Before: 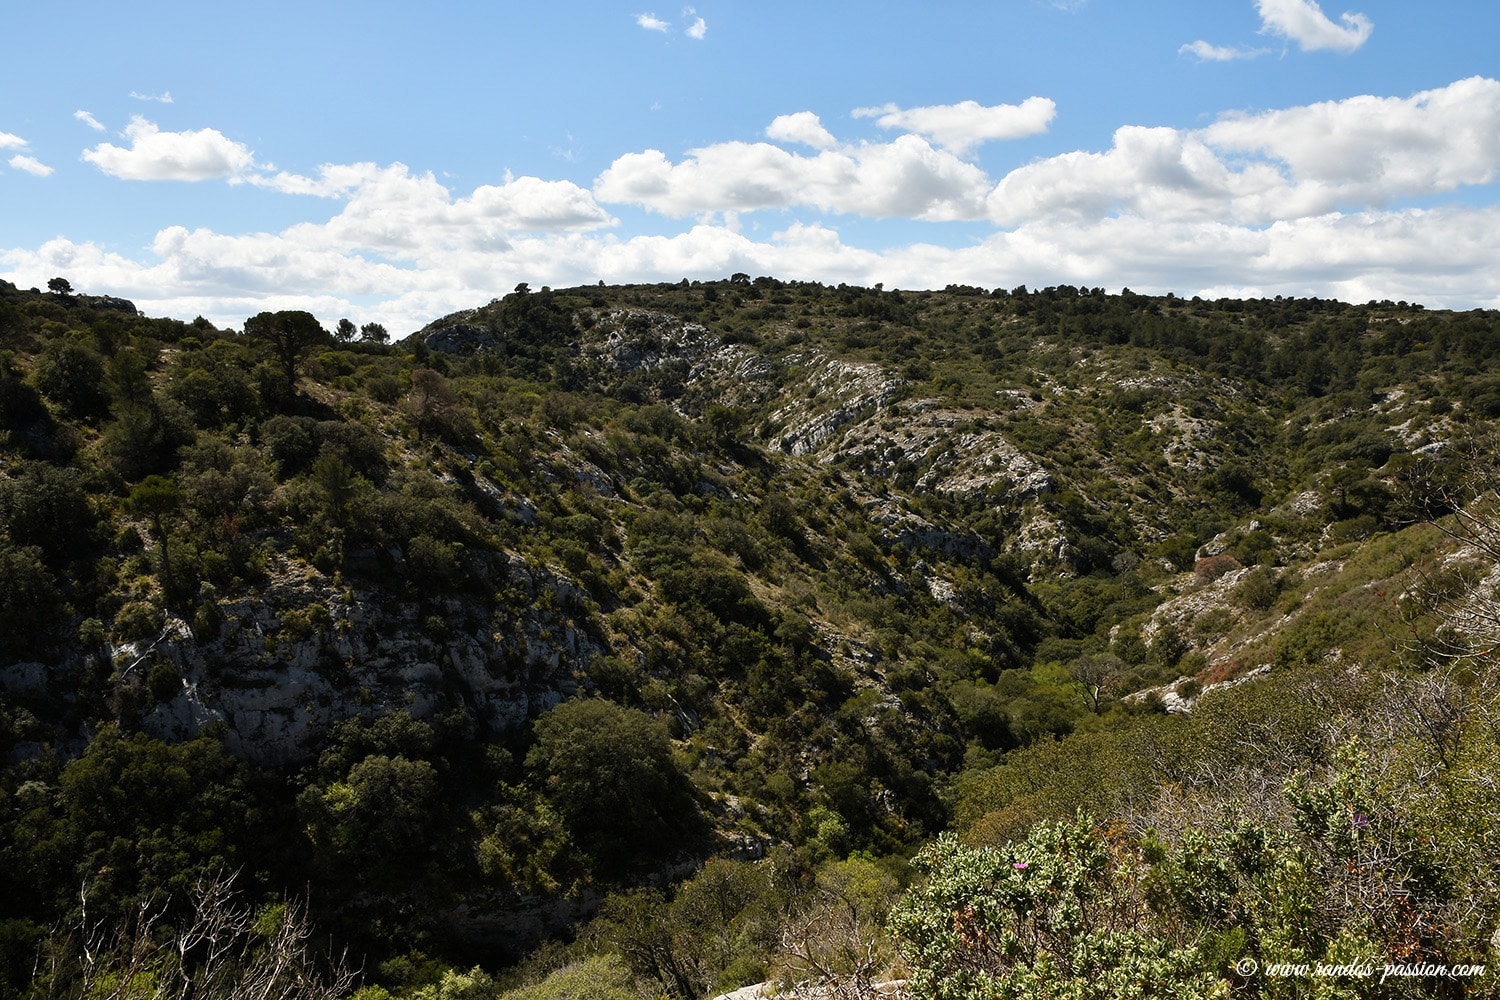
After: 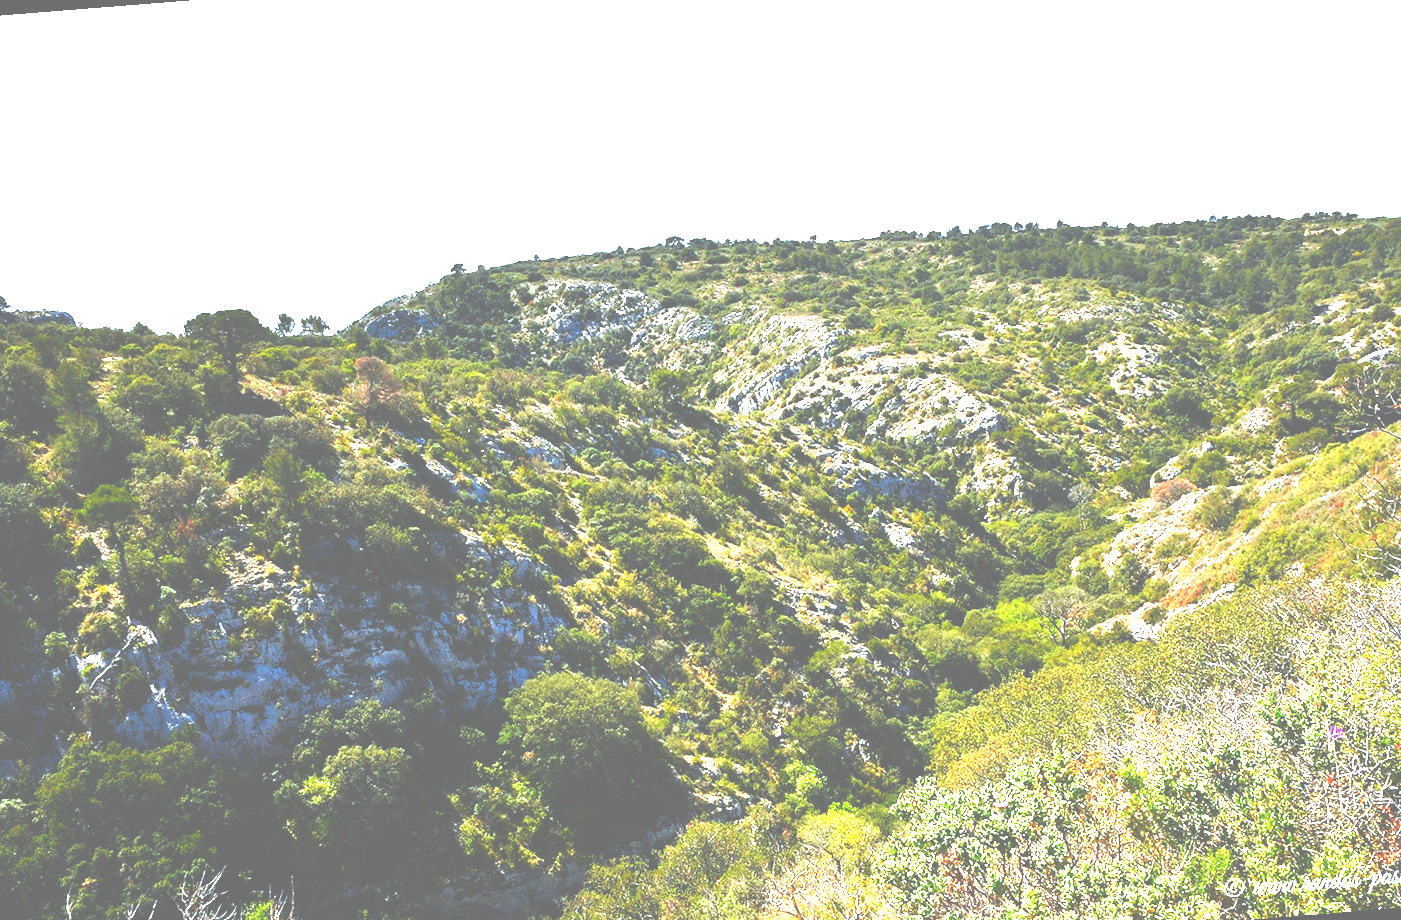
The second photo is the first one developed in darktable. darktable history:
levels: levels [0.008, 0.318, 0.836]
crop: top 0.05%, bottom 0.098%
exposure: black level correction 0, exposure 1.55 EV, compensate exposure bias true, compensate highlight preservation false
color calibration: x 0.37, y 0.382, temperature 4313.32 K
sharpen: radius 5.325, amount 0.312, threshold 26.433
rotate and perspective: rotation -4.57°, crop left 0.054, crop right 0.944, crop top 0.087, crop bottom 0.914
base curve: curves: ch0 [(0, 0.036) (0.007, 0.037) (0.604, 0.887) (1, 1)], preserve colors none
